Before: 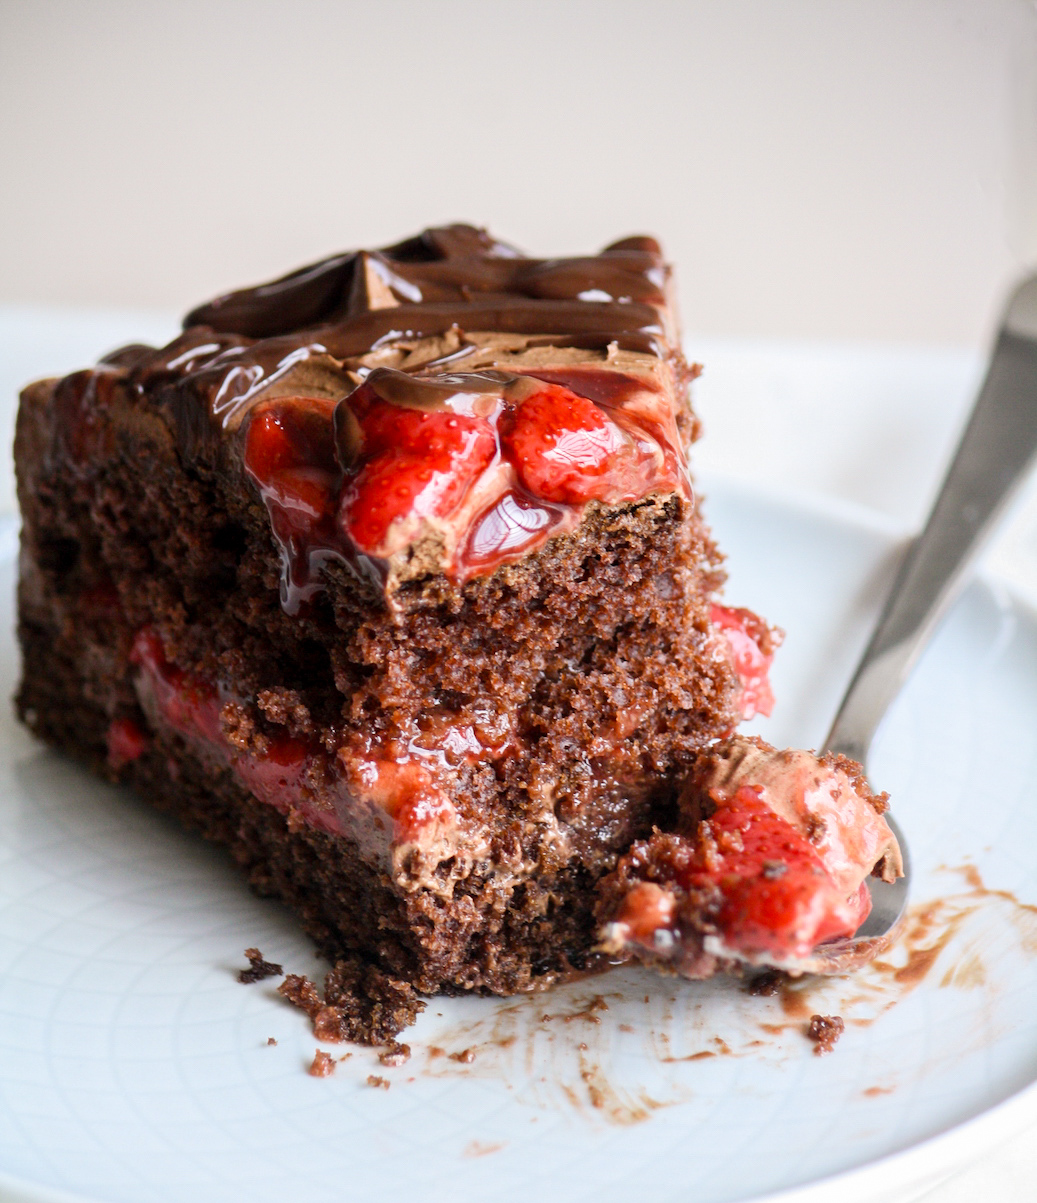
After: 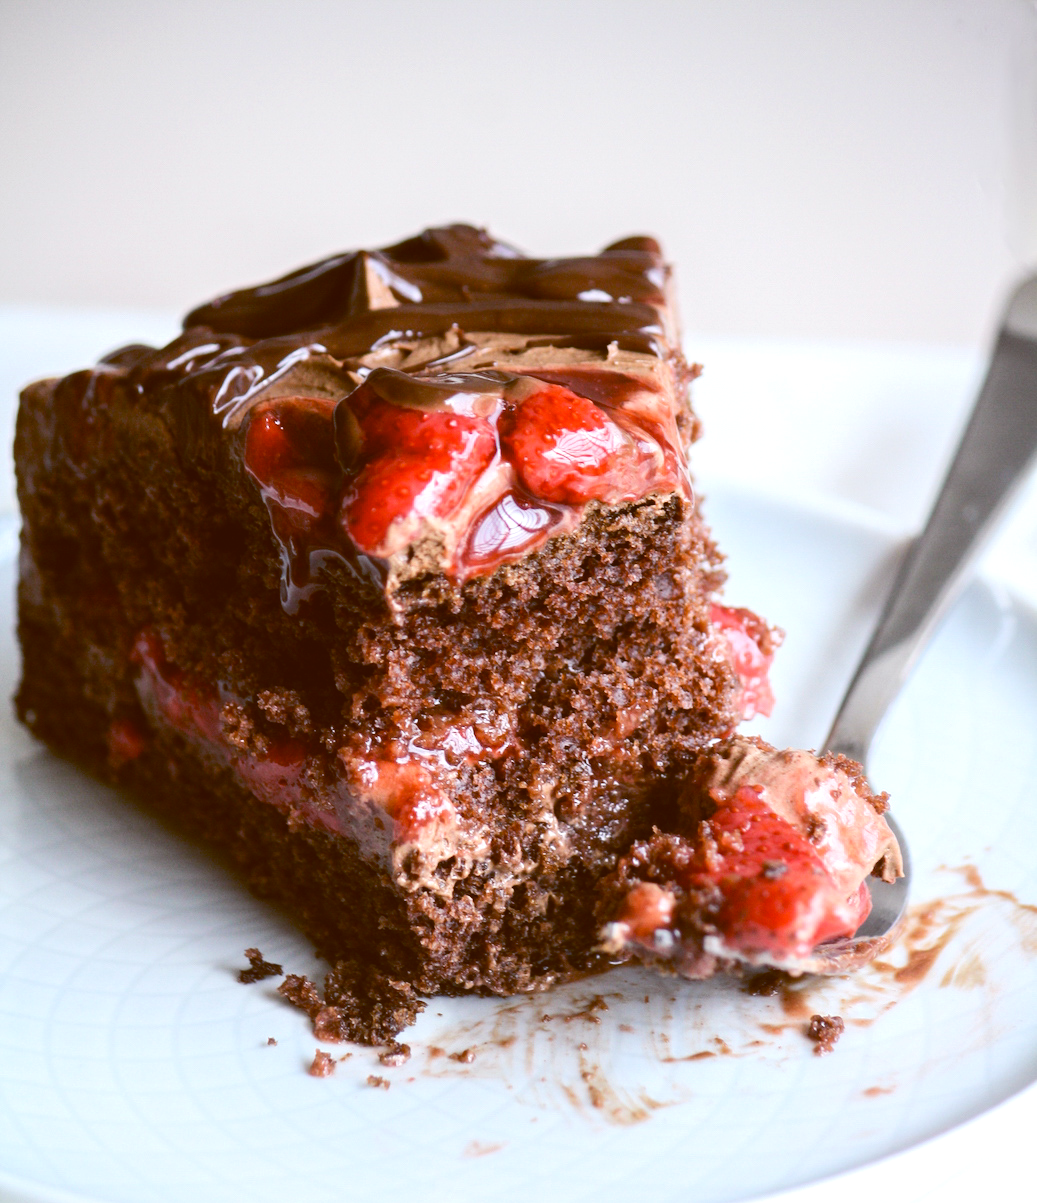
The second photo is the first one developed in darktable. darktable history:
exposure: black level correction -0.014, exposure -0.193 EV, compensate highlight preservation false
tone equalizer: -8 EV -0.417 EV, -7 EV -0.389 EV, -6 EV -0.333 EV, -5 EV -0.222 EV, -3 EV 0.222 EV, -2 EV 0.333 EV, -1 EV 0.389 EV, +0 EV 0.417 EV, edges refinement/feathering 500, mask exposure compensation -1.57 EV, preserve details no
color balance: lift [1, 1.015, 1.004, 0.985], gamma [1, 0.958, 0.971, 1.042], gain [1, 0.956, 0.977, 1.044]
